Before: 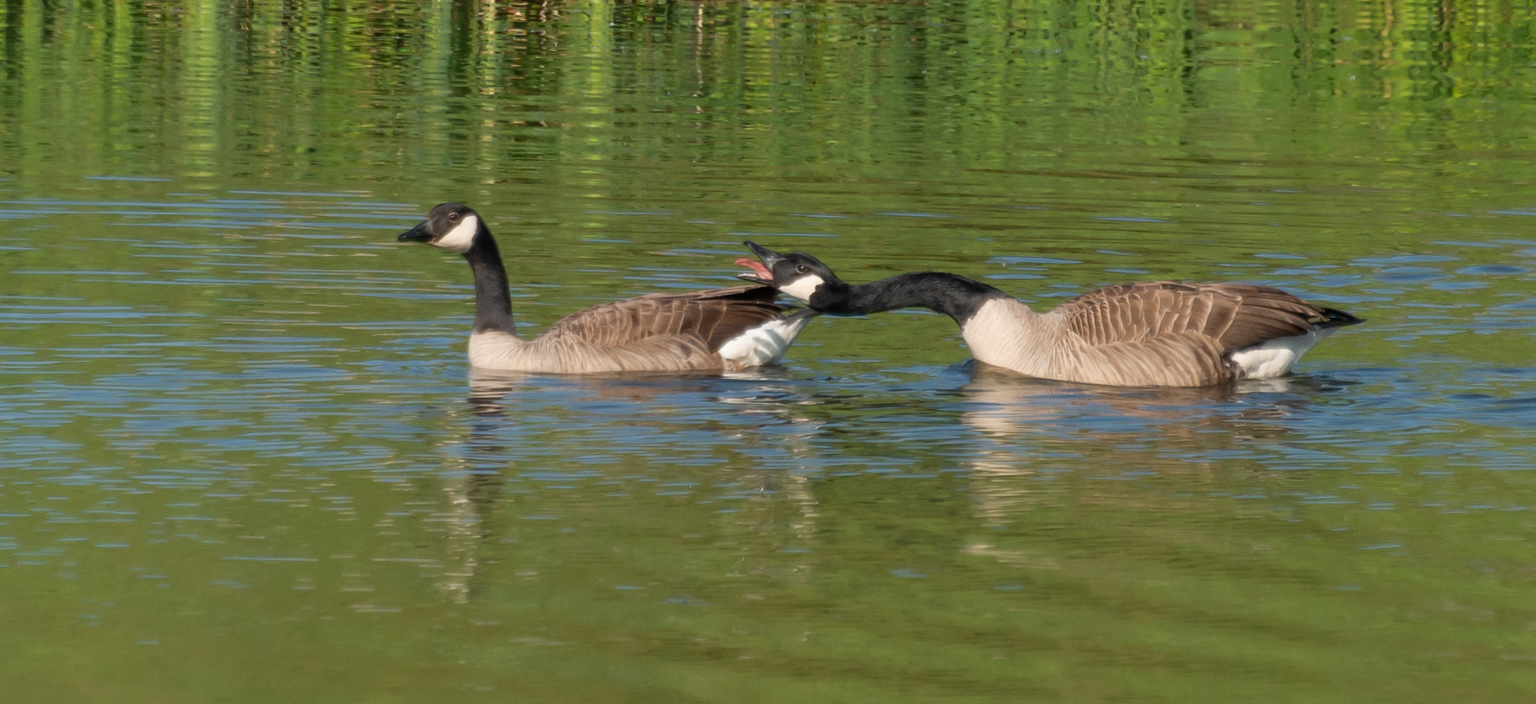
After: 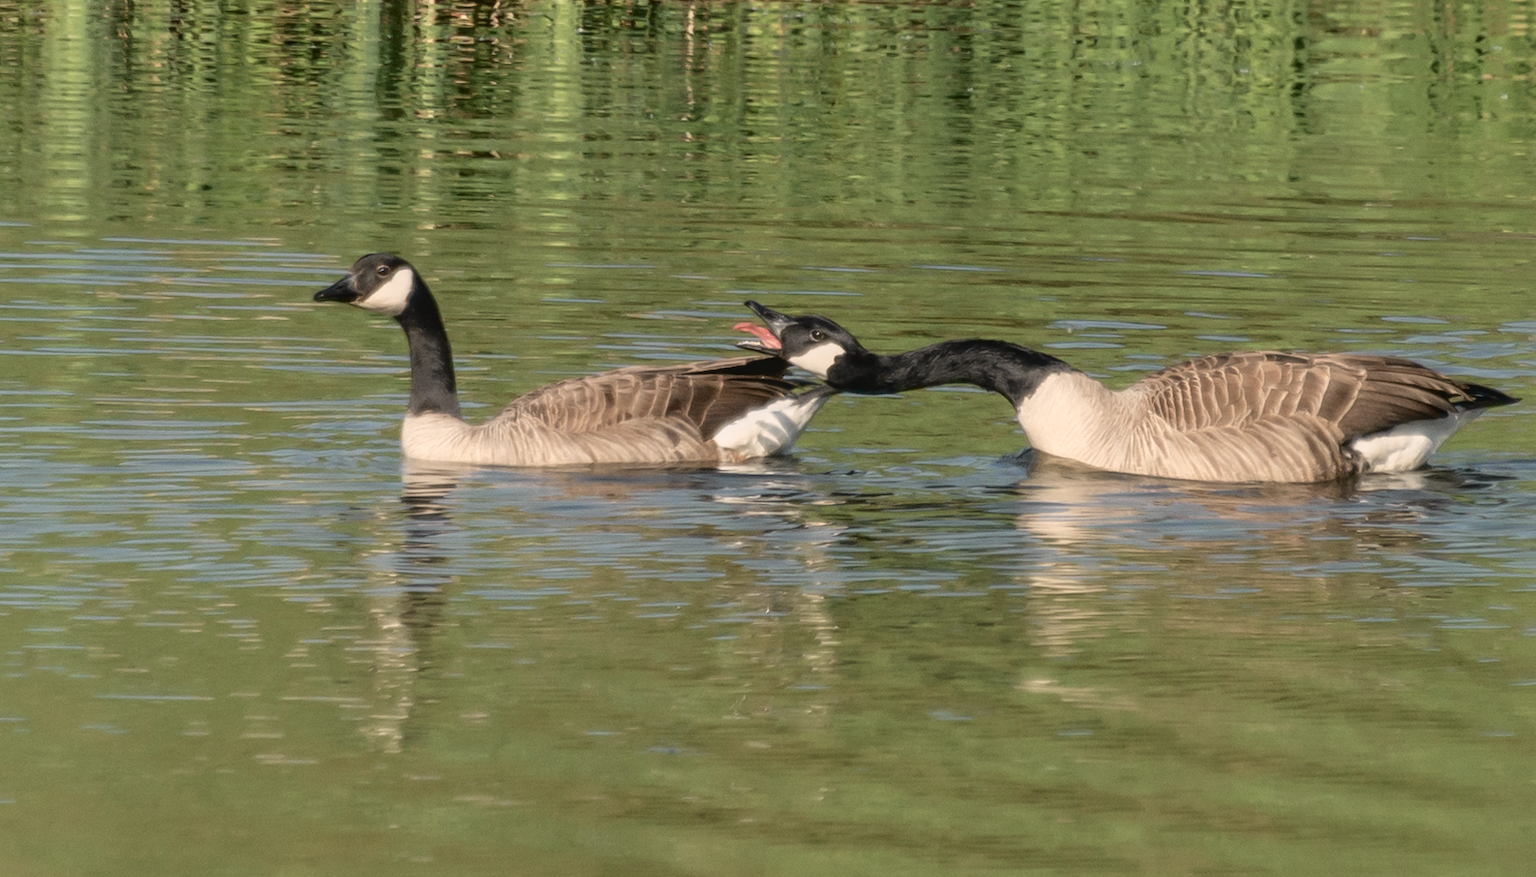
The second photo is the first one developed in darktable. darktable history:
crop and rotate: left 9.597%, right 10.195%
color correction: highlights a* 5.59, highlights b* 5.24, saturation 0.68
local contrast: detail 110%
tone curve: curves: ch0 [(0.003, 0.029) (0.037, 0.036) (0.149, 0.117) (0.297, 0.318) (0.422, 0.474) (0.531, 0.6) (0.743, 0.809) (0.889, 0.941) (1, 0.98)]; ch1 [(0, 0) (0.305, 0.325) (0.453, 0.437) (0.482, 0.479) (0.501, 0.5) (0.506, 0.503) (0.564, 0.578) (0.587, 0.625) (0.666, 0.727) (1, 1)]; ch2 [(0, 0) (0.323, 0.277) (0.408, 0.399) (0.45, 0.48) (0.499, 0.502) (0.512, 0.523) (0.57, 0.595) (0.653, 0.671) (0.768, 0.744) (1, 1)], color space Lab, independent channels, preserve colors none
